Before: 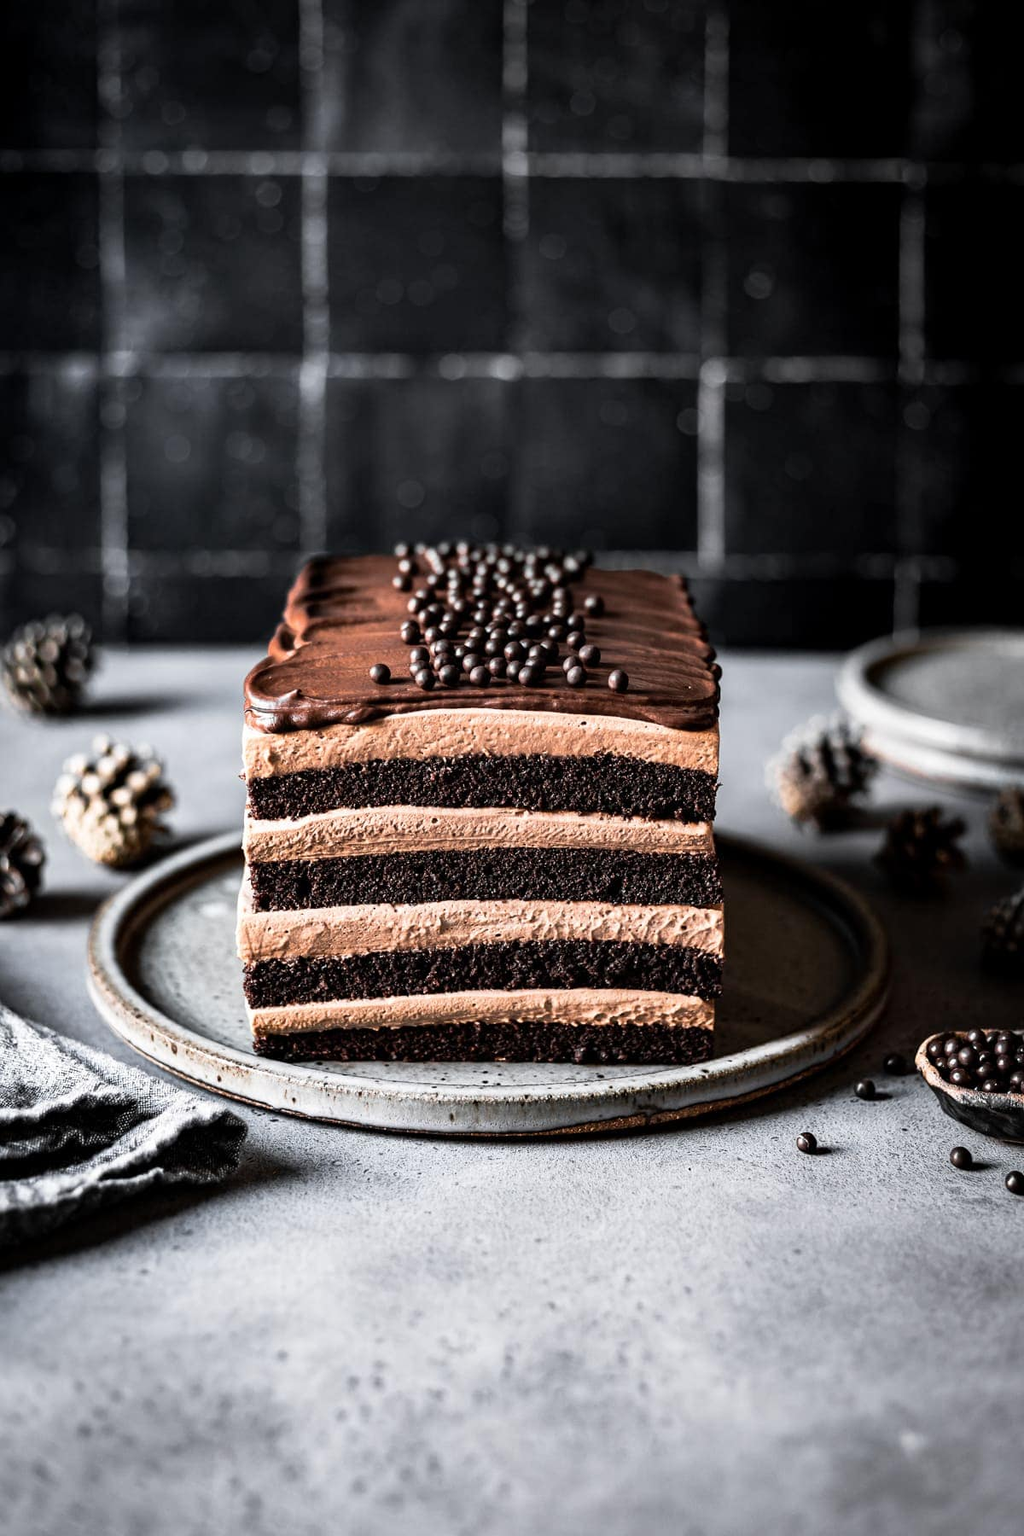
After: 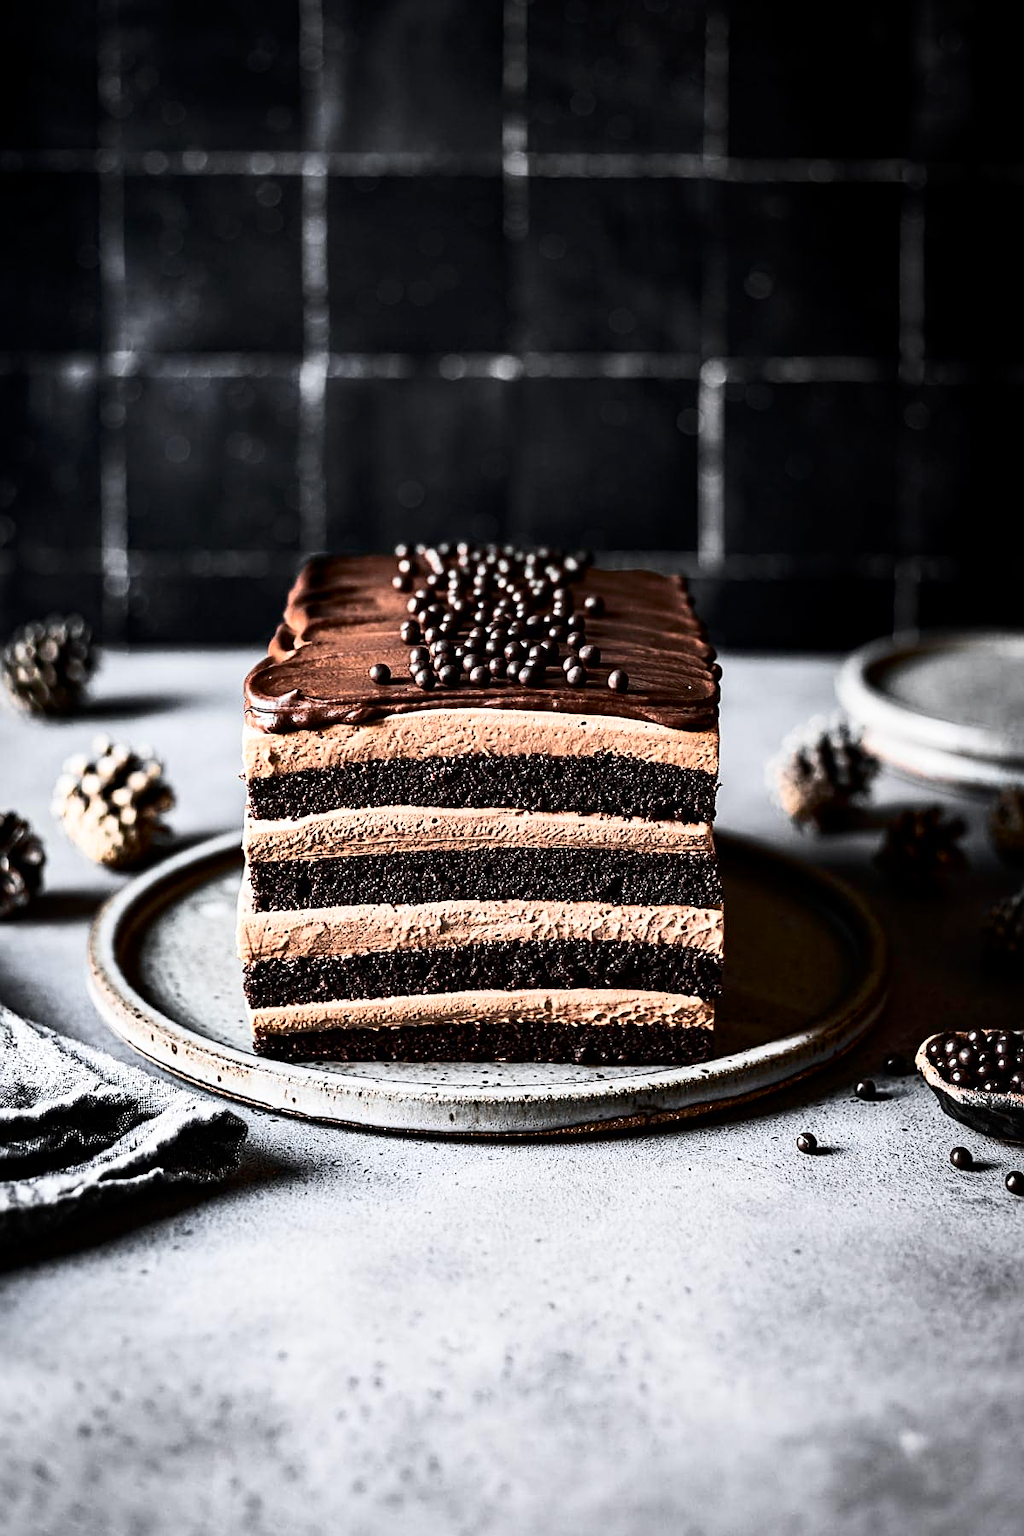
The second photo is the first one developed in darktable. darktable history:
contrast brightness saturation: contrast 0.291
sharpen: on, module defaults
